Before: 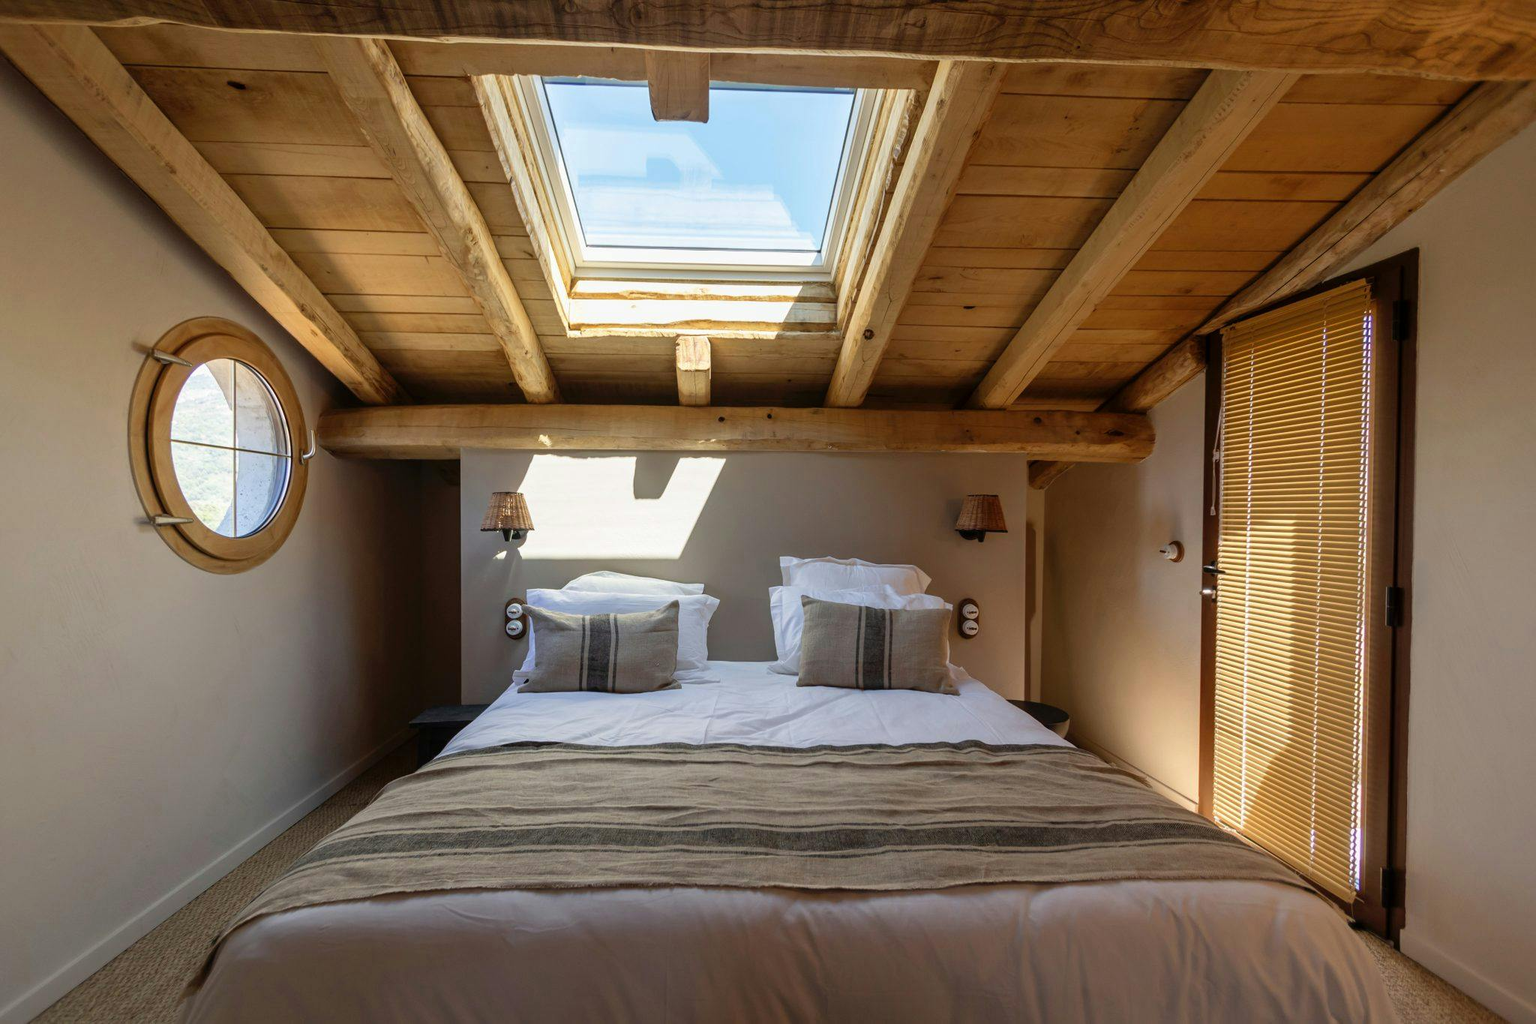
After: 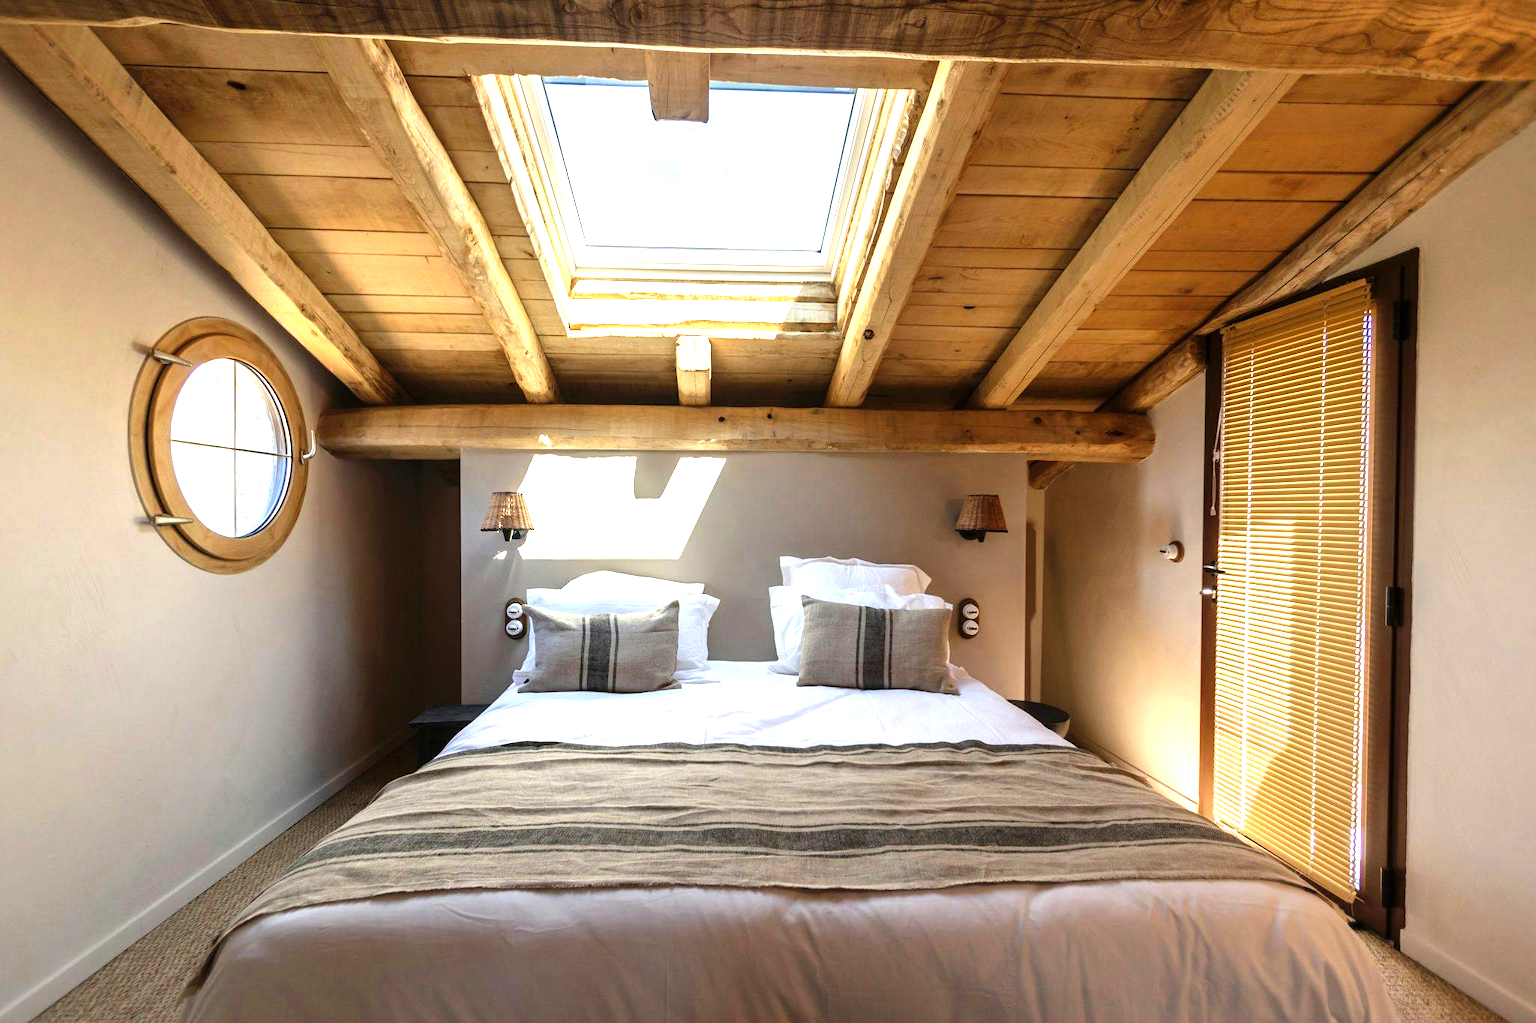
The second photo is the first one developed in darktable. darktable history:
exposure: black level correction 0, exposure 0.9 EV, compensate highlight preservation false
tone equalizer: -8 EV -0.417 EV, -7 EV -0.389 EV, -6 EV -0.333 EV, -5 EV -0.222 EV, -3 EV 0.222 EV, -2 EV 0.333 EV, -1 EV 0.389 EV, +0 EV 0.417 EV, edges refinement/feathering 500, mask exposure compensation -1.57 EV, preserve details no
